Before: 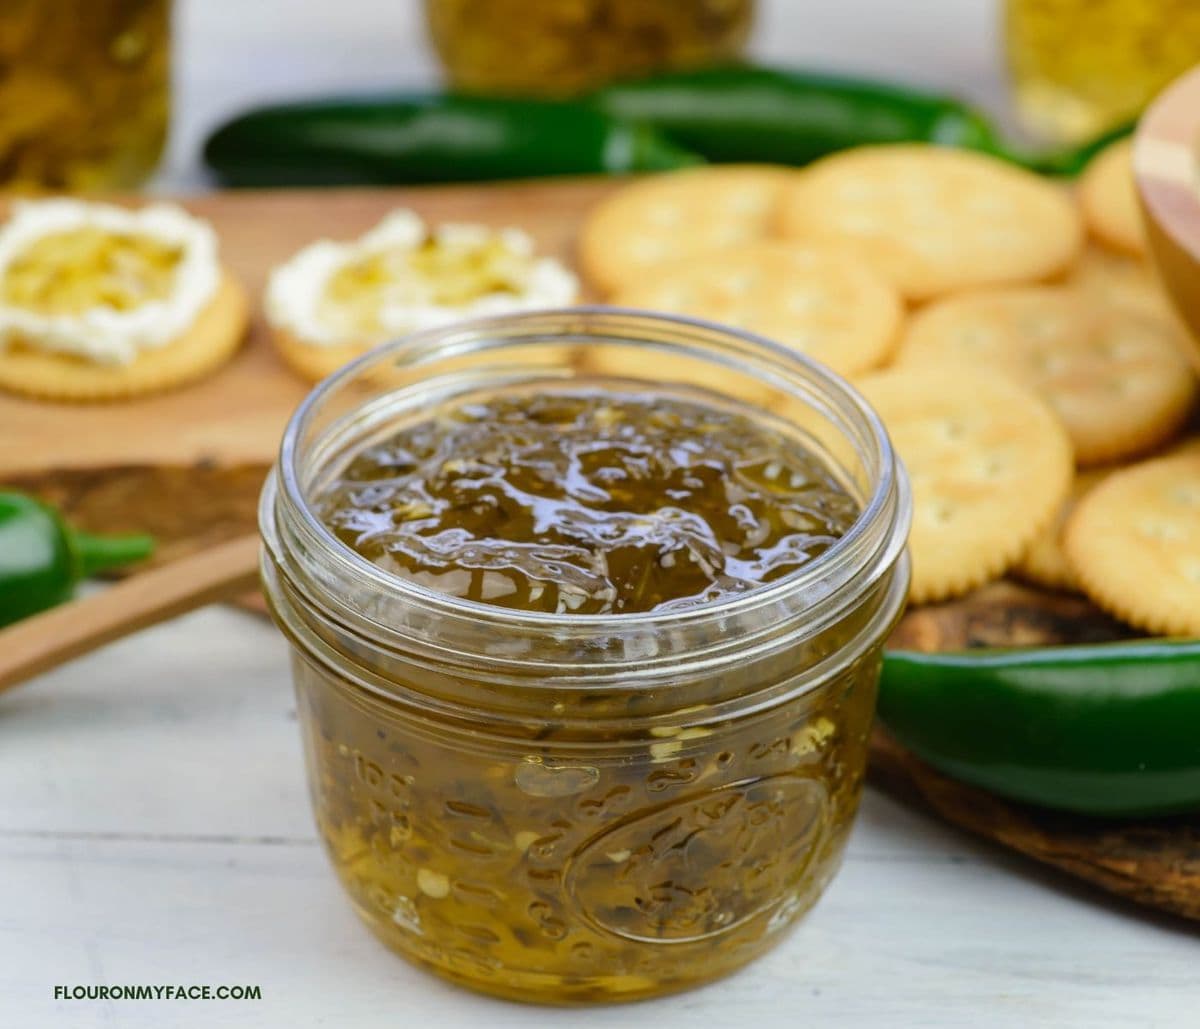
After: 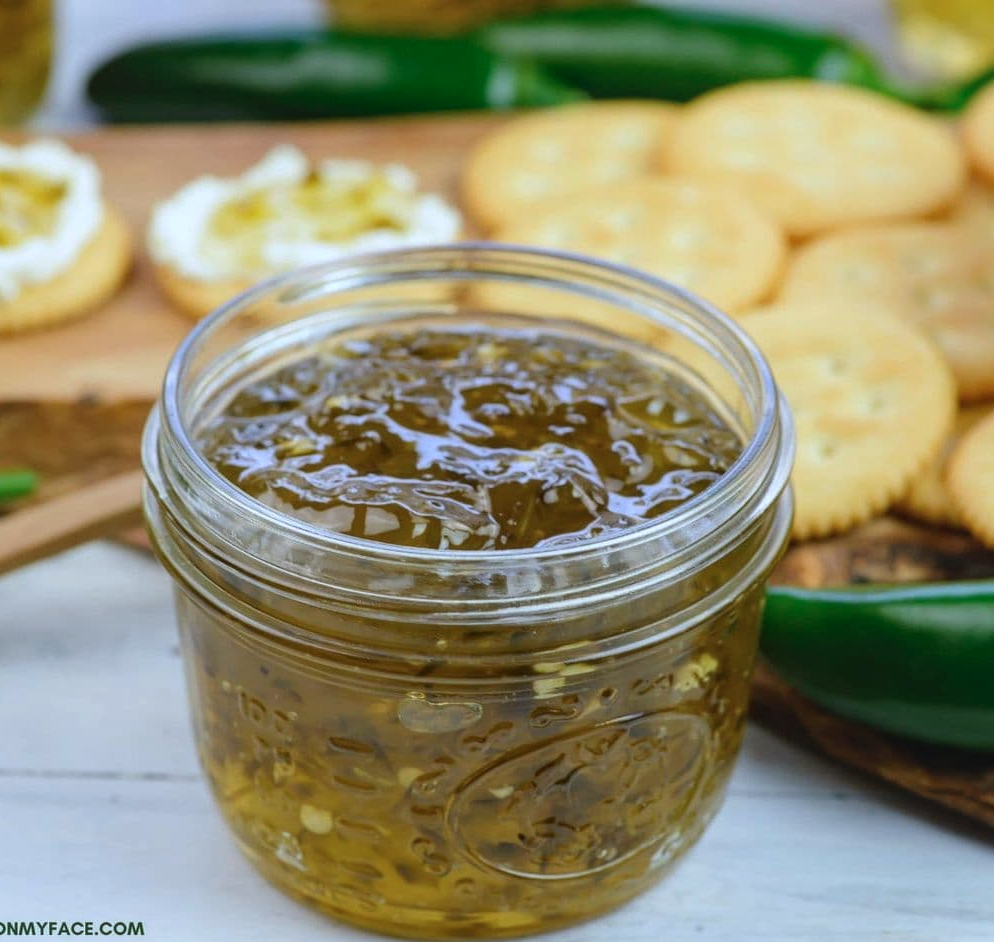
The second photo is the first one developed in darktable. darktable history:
crop: left 9.807%, top 6.259%, right 7.334%, bottom 2.177%
color calibration: x 0.37, y 0.382, temperature 4313.32 K
local contrast: detail 110%
